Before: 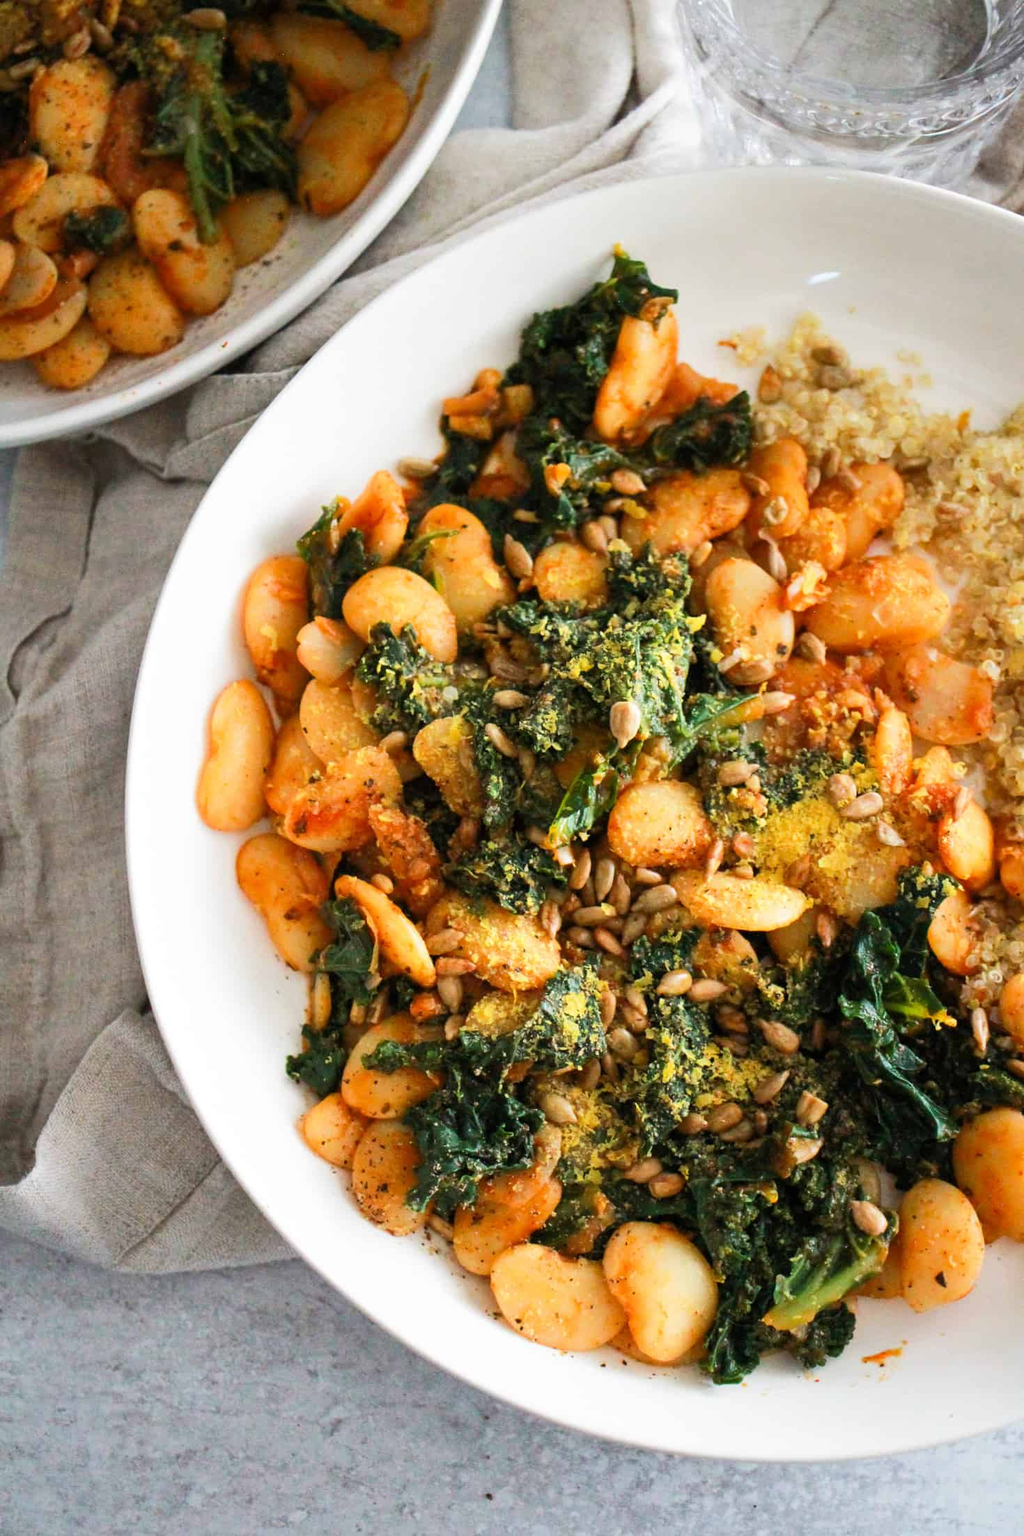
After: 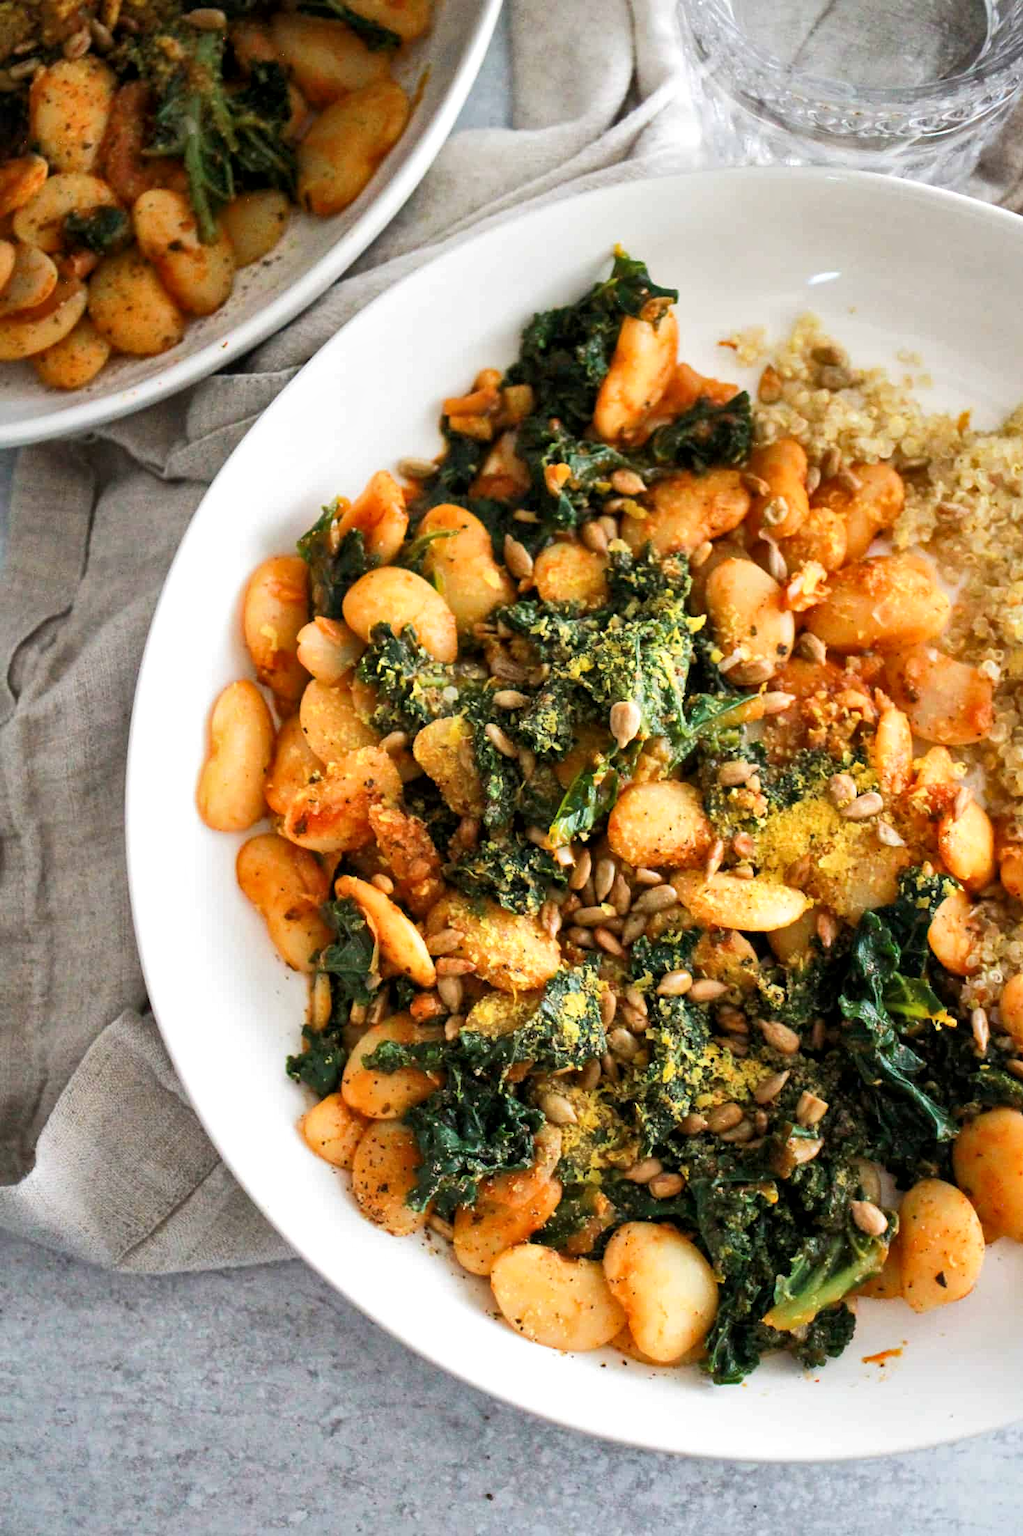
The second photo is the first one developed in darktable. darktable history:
tone equalizer: on, module defaults
local contrast: mode bilateral grid, contrast 20, coarseness 50, detail 132%, midtone range 0.2
